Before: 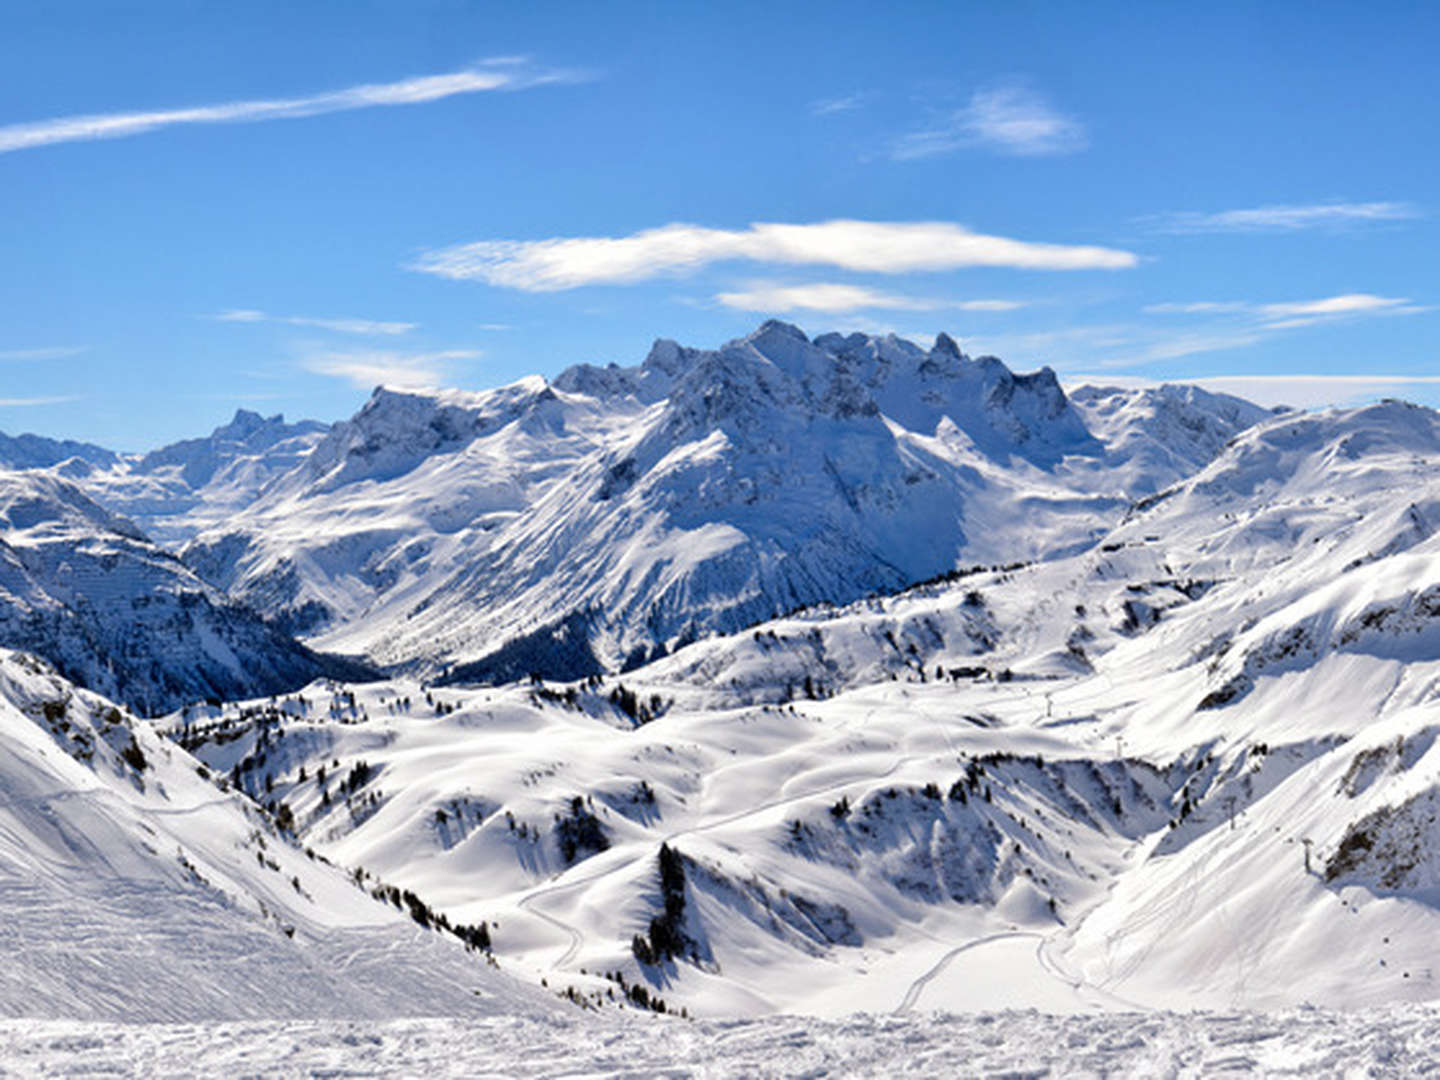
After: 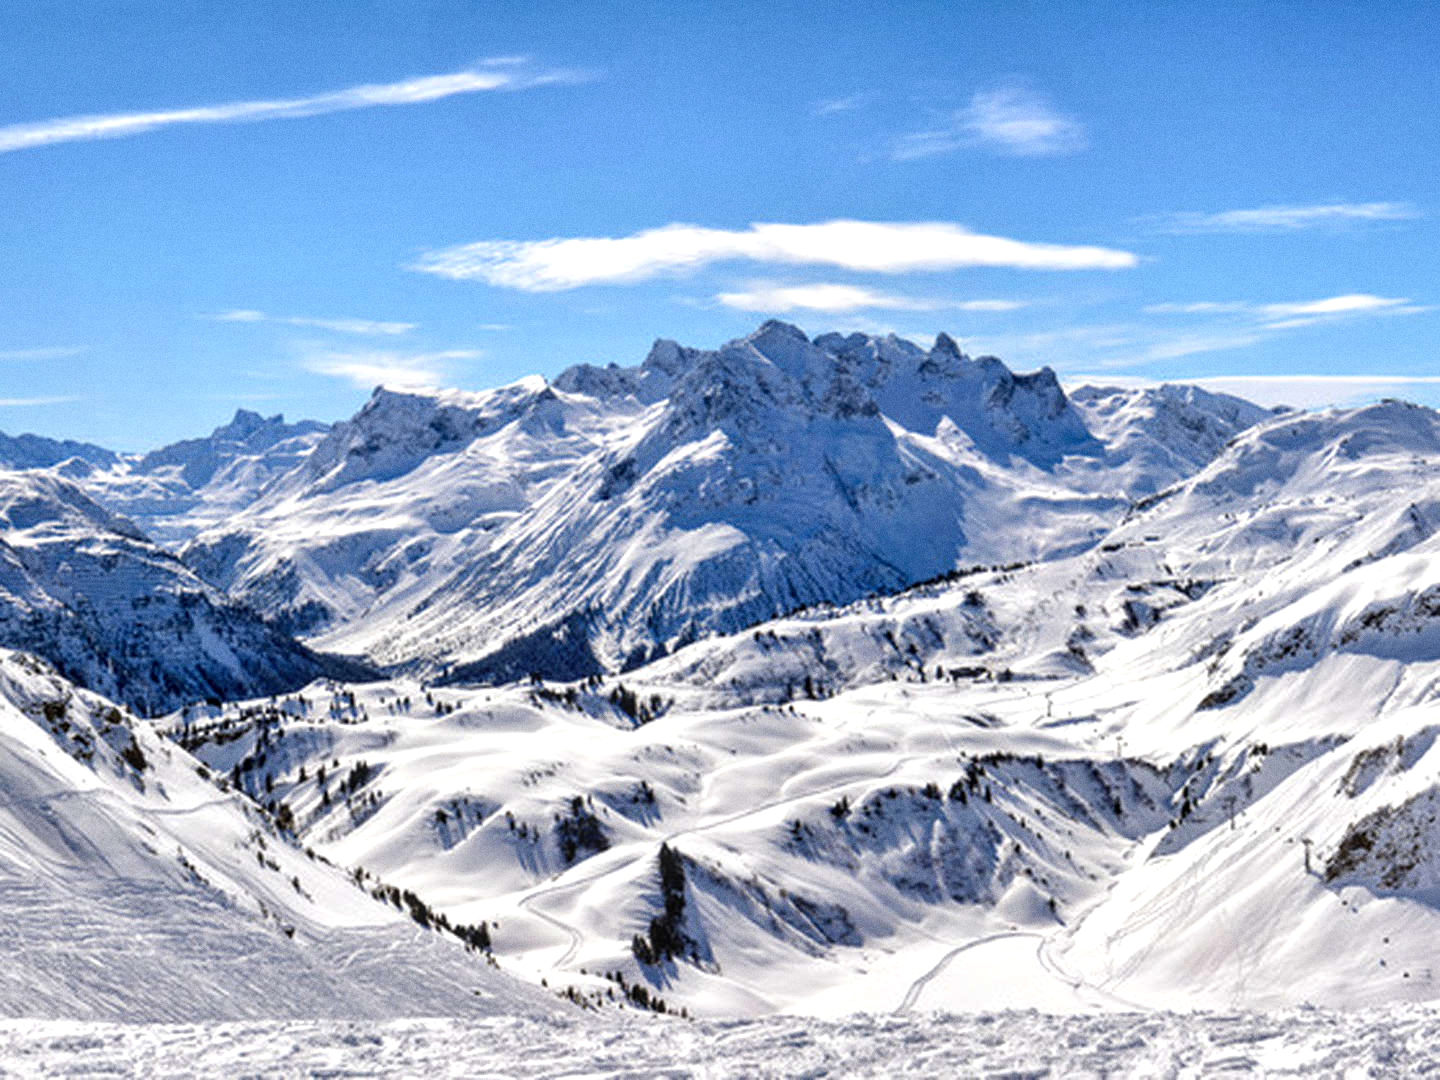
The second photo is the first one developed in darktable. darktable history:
exposure: exposure 0.161 EV, compensate highlight preservation false
grain: coarseness 7.08 ISO, strength 21.67%, mid-tones bias 59.58%
local contrast: on, module defaults
